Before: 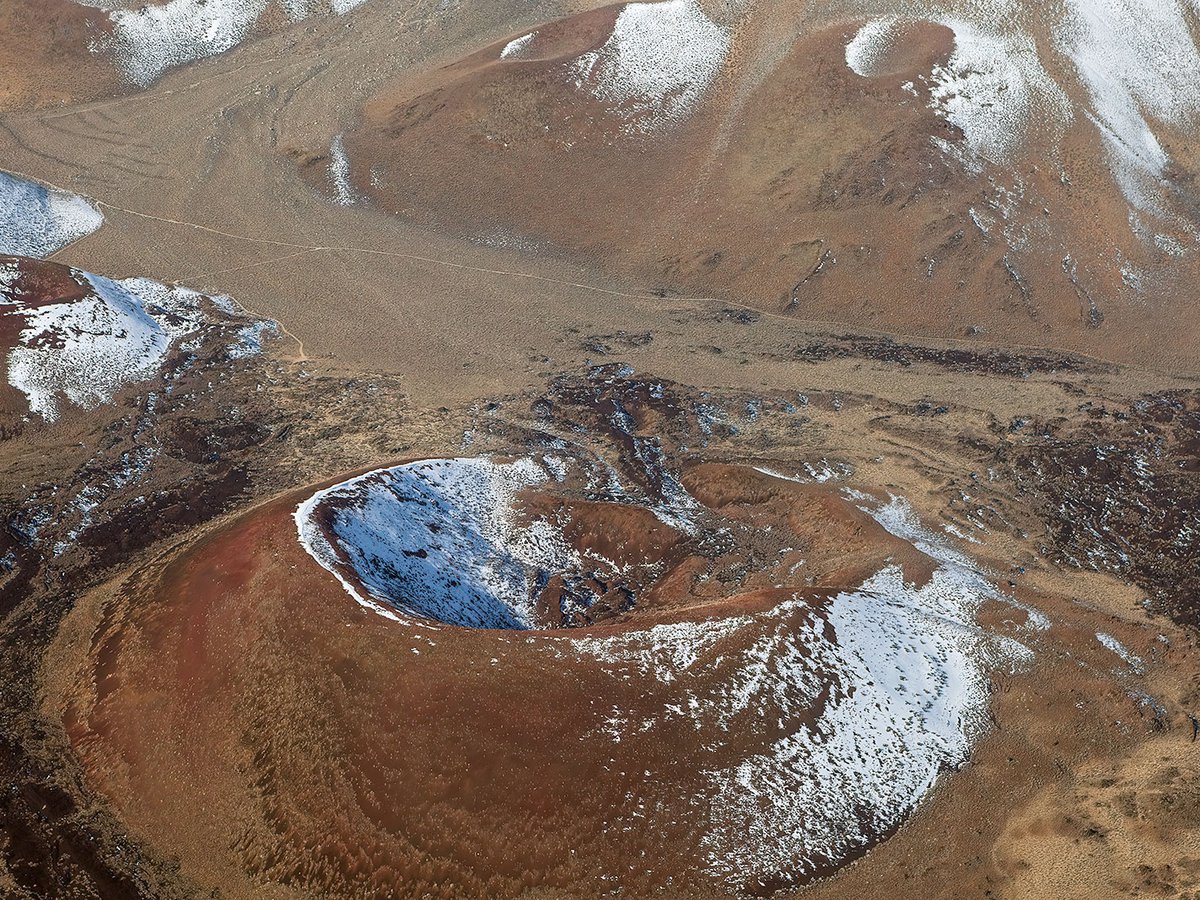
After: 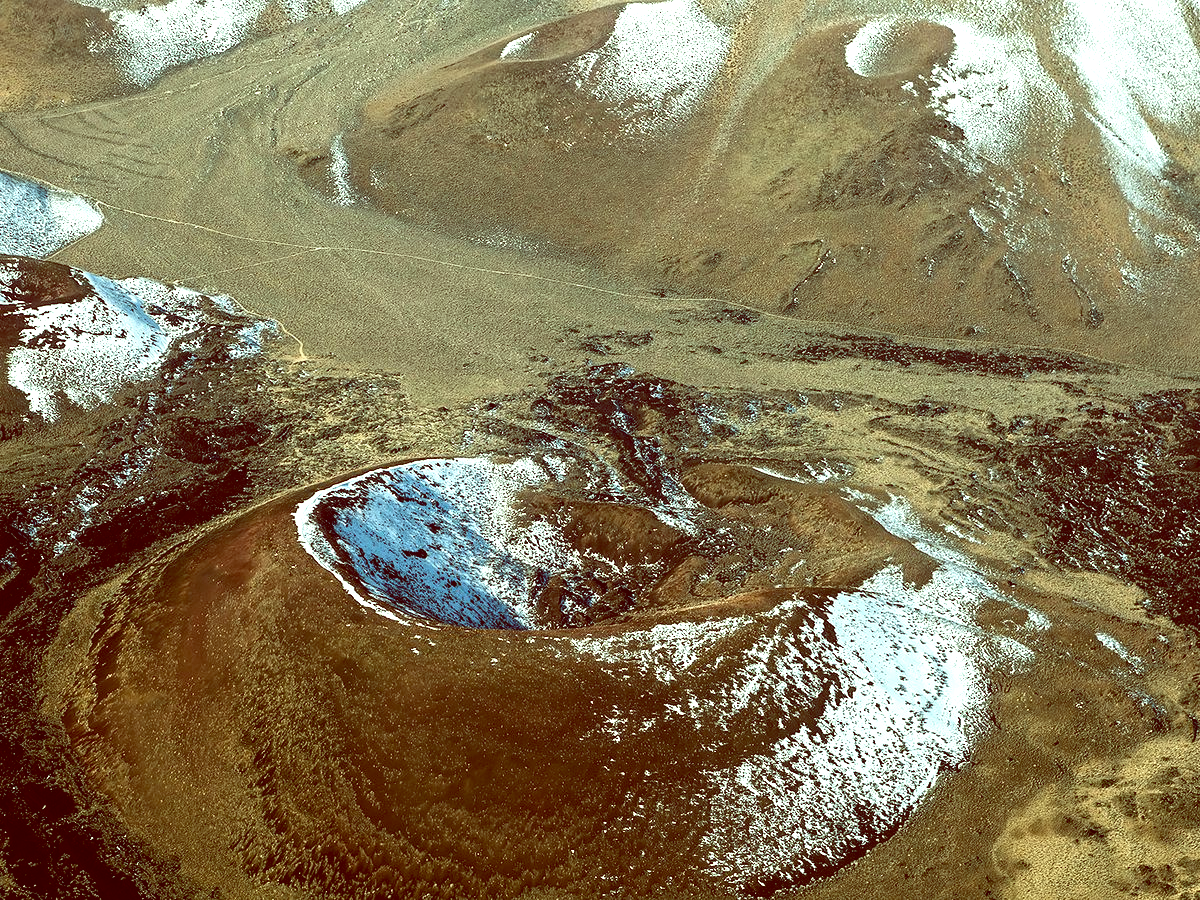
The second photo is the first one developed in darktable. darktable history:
color balance: lift [1, 1.015, 0.987, 0.985], gamma [1, 0.959, 1.042, 0.958], gain [0.927, 0.938, 1.072, 0.928], contrast 1.5%
tone equalizer: -8 EV -1.08 EV, -7 EV -1.01 EV, -6 EV -0.867 EV, -5 EV -0.578 EV, -3 EV 0.578 EV, -2 EV 0.867 EV, -1 EV 1.01 EV, +0 EV 1.08 EV, edges refinement/feathering 500, mask exposure compensation -1.57 EV, preserve details no
